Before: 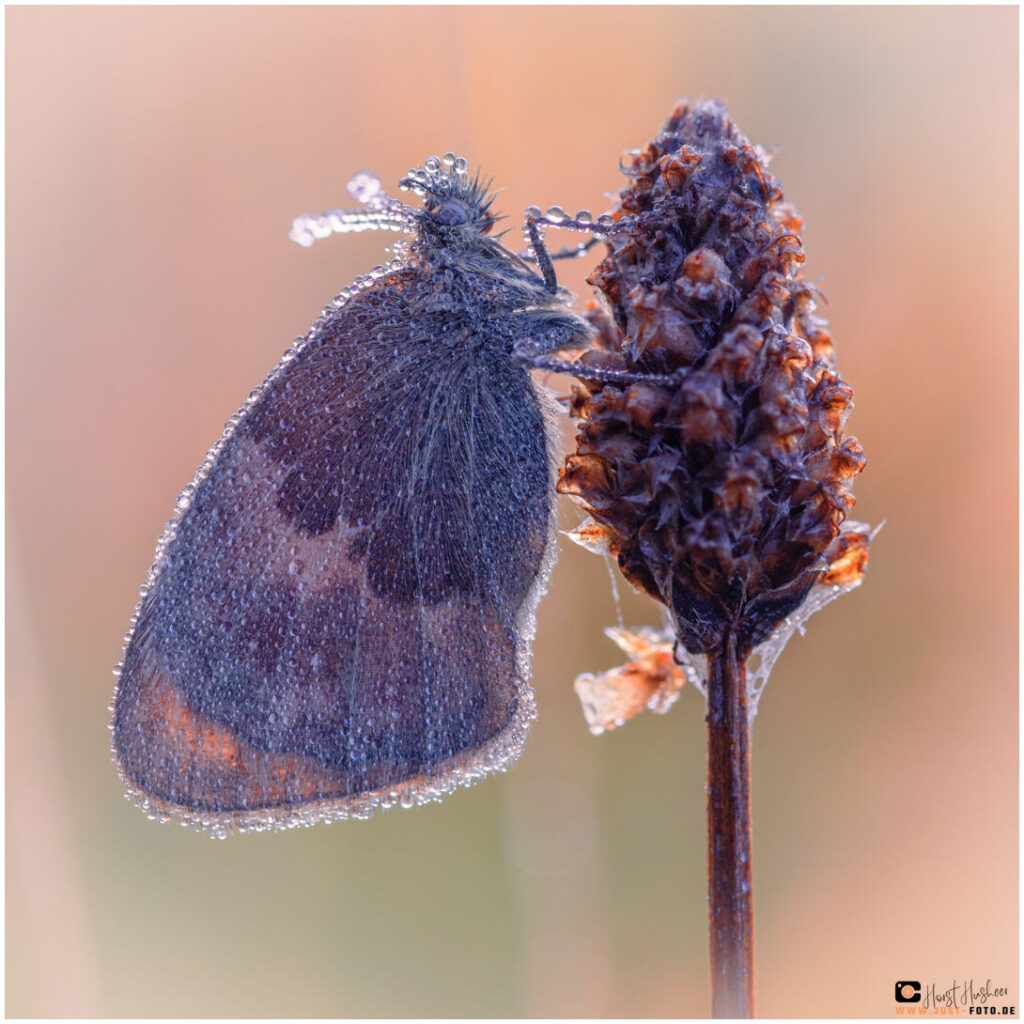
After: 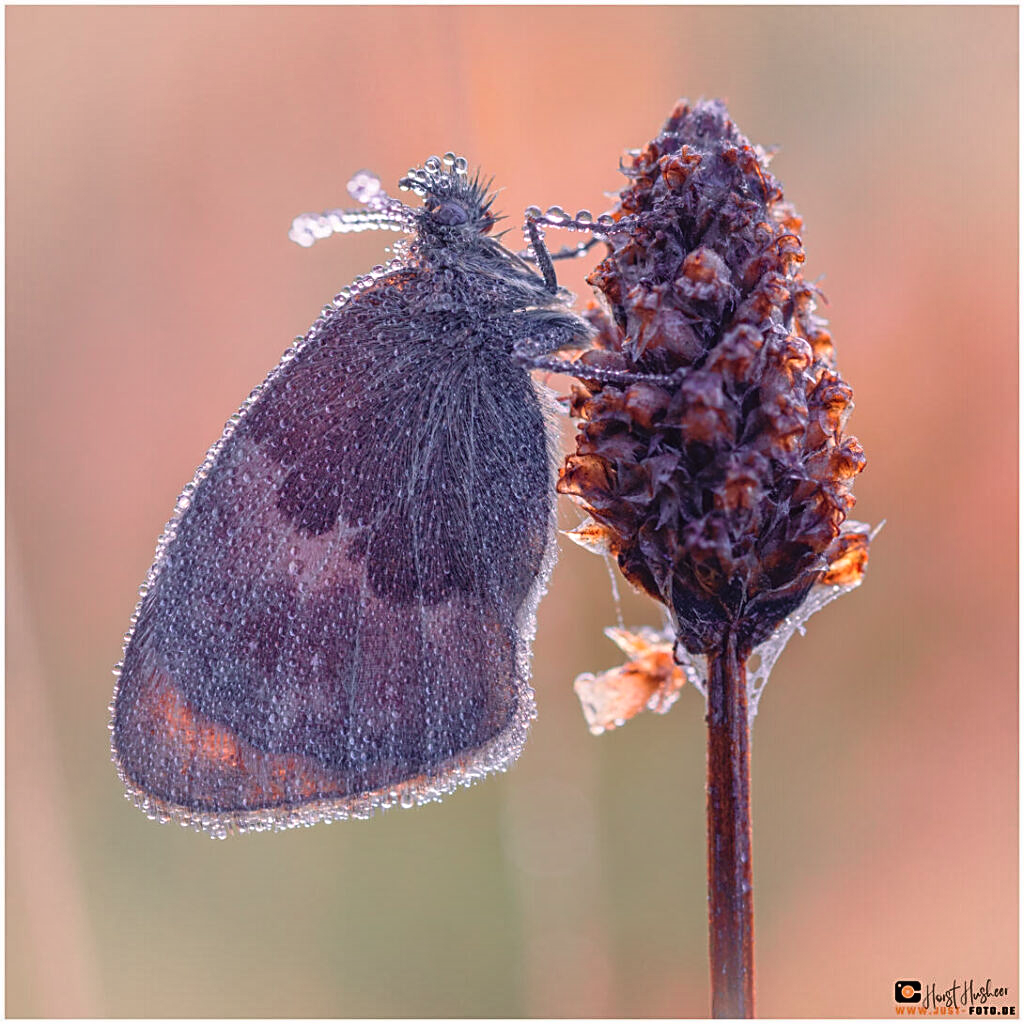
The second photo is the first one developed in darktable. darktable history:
tone curve: curves: ch0 [(0, 0.024) (0.119, 0.146) (0.474, 0.485) (0.718, 0.739) (0.817, 0.839) (1, 0.998)]; ch1 [(0, 0) (0.377, 0.416) (0.439, 0.451) (0.477, 0.477) (0.501, 0.503) (0.538, 0.544) (0.58, 0.602) (0.664, 0.676) (0.783, 0.804) (1, 1)]; ch2 [(0, 0) (0.38, 0.405) (0.463, 0.456) (0.498, 0.497) (0.524, 0.535) (0.578, 0.576) (0.648, 0.665) (1, 1)], color space Lab, independent channels, preserve colors none
shadows and highlights: soften with gaussian
sharpen: on, module defaults
